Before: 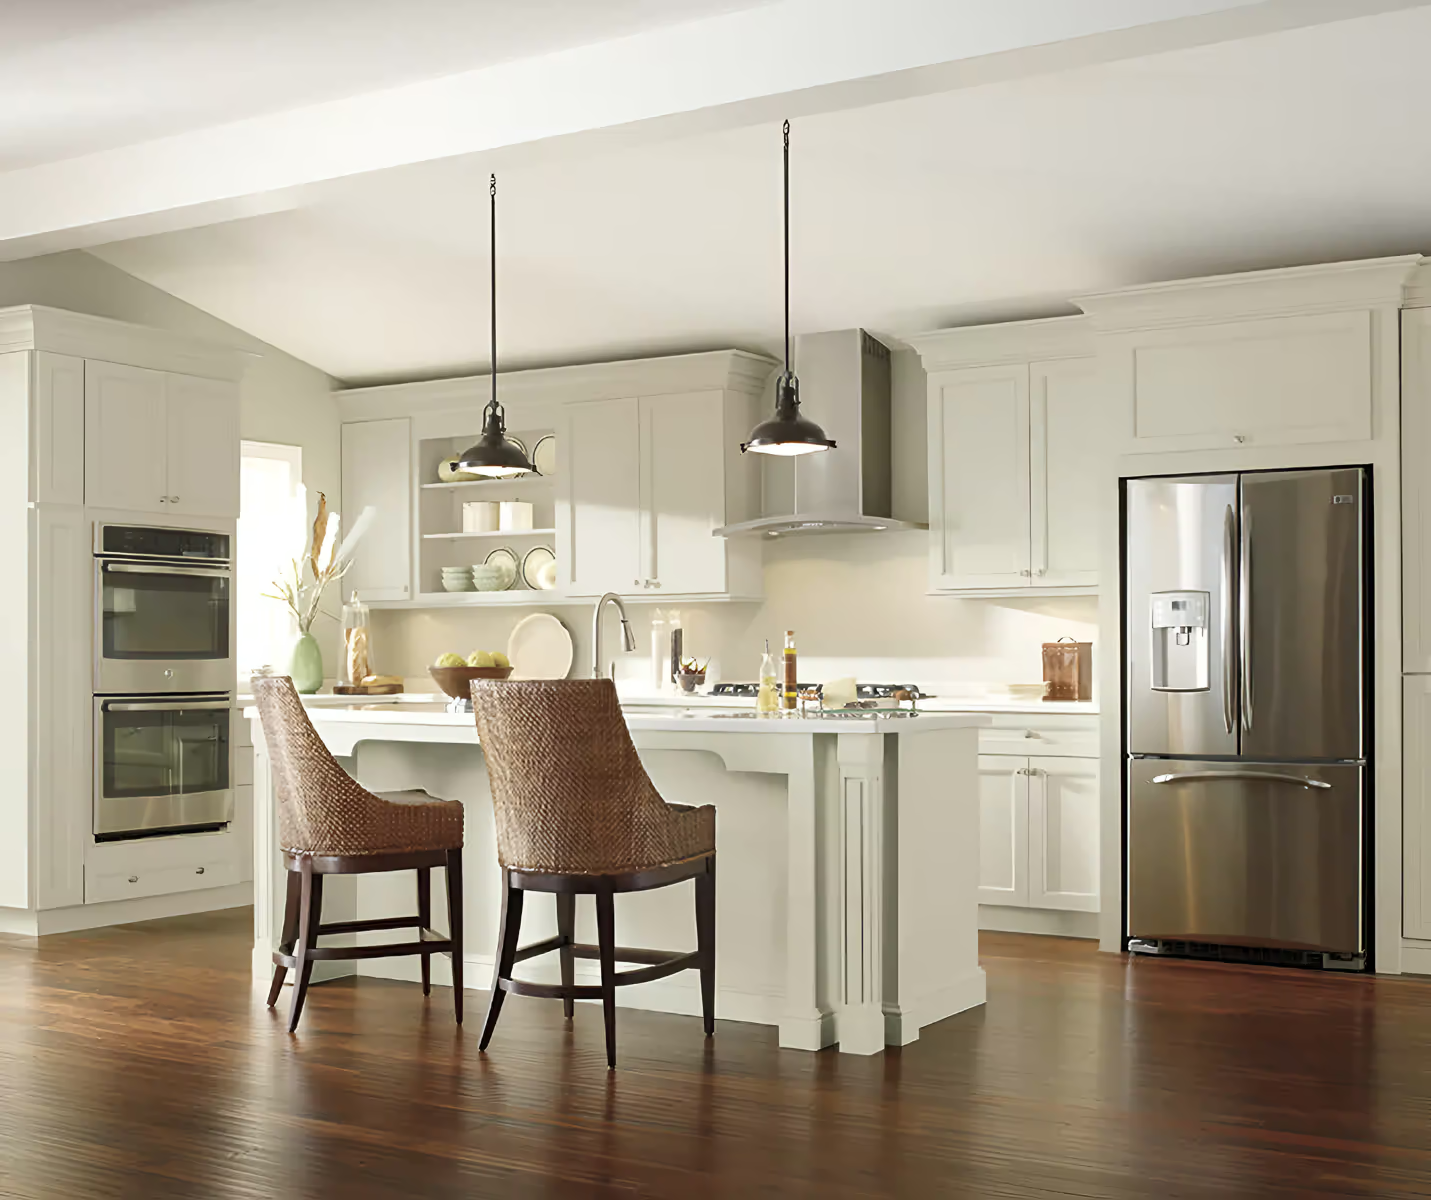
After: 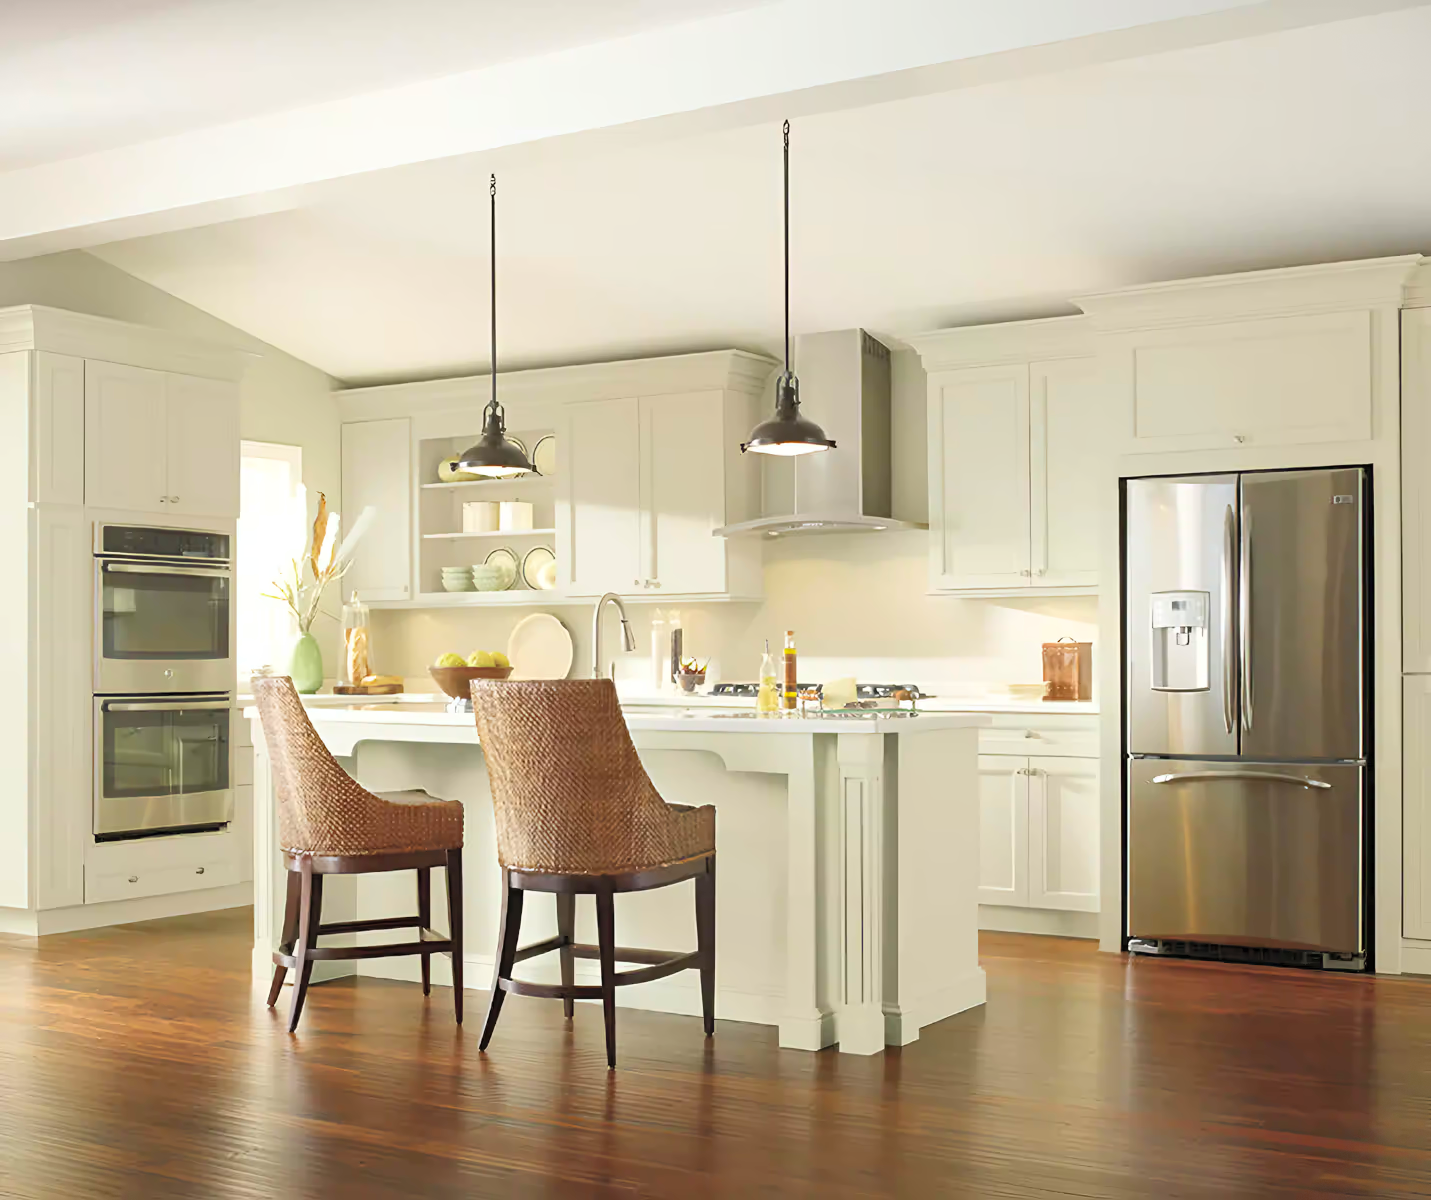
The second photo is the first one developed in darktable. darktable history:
contrast brightness saturation: contrast 0.069, brightness 0.178, saturation 0.418
vignetting: fall-off start 116.46%, fall-off radius 58.59%, dithering 8-bit output
